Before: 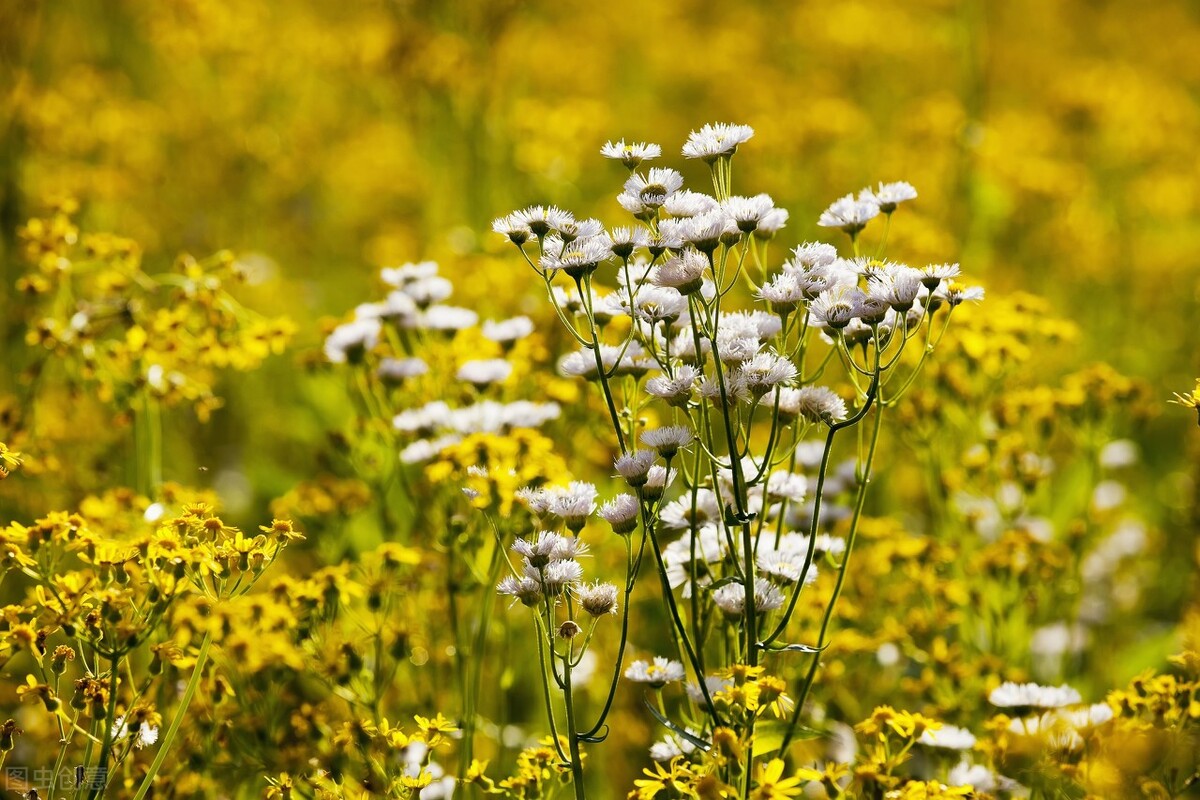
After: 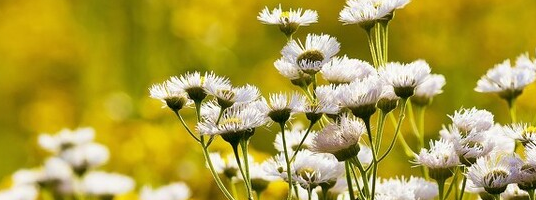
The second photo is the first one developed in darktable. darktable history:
crop: left 28.64%, top 16.832%, right 26.637%, bottom 58.055%
velvia: on, module defaults
